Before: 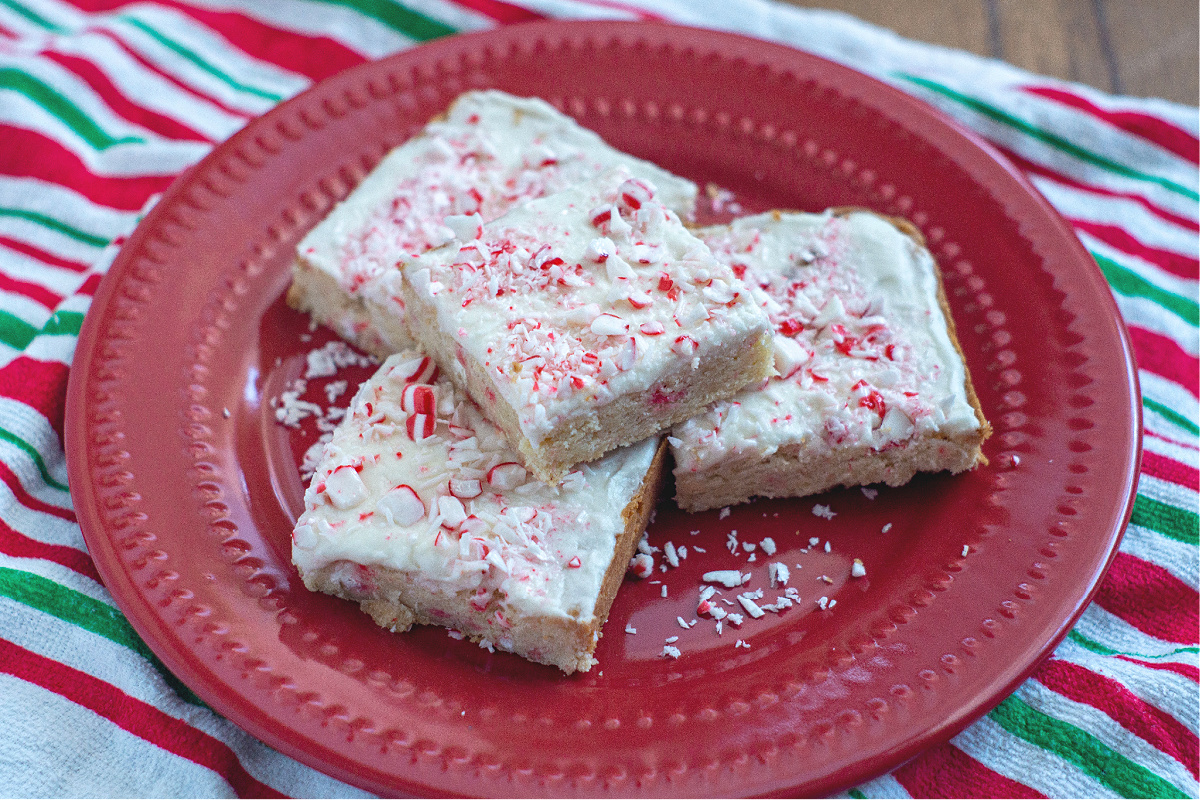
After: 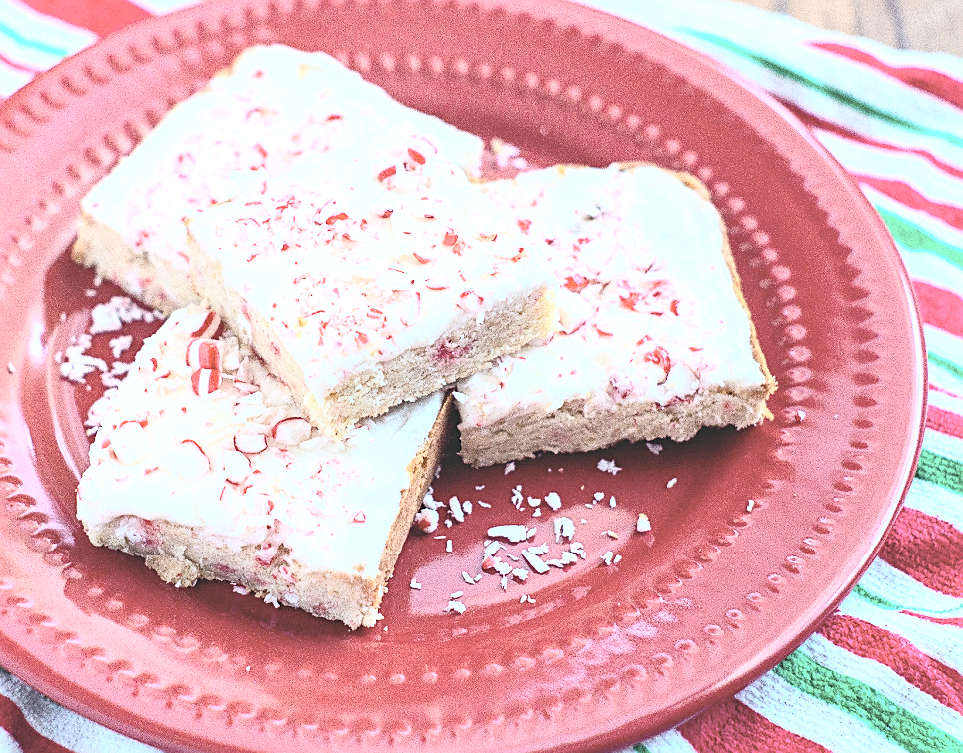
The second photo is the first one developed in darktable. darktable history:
crop and rotate: left 17.959%, top 5.771%, right 1.742%
sharpen: on, module defaults
exposure: black level correction 0, exposure 0.7 EV, compensate exposure bias true, compensate highlight preservation false
contrast brightness saturation: contrast 0.43, brightness 0.56, saturation -0.19
